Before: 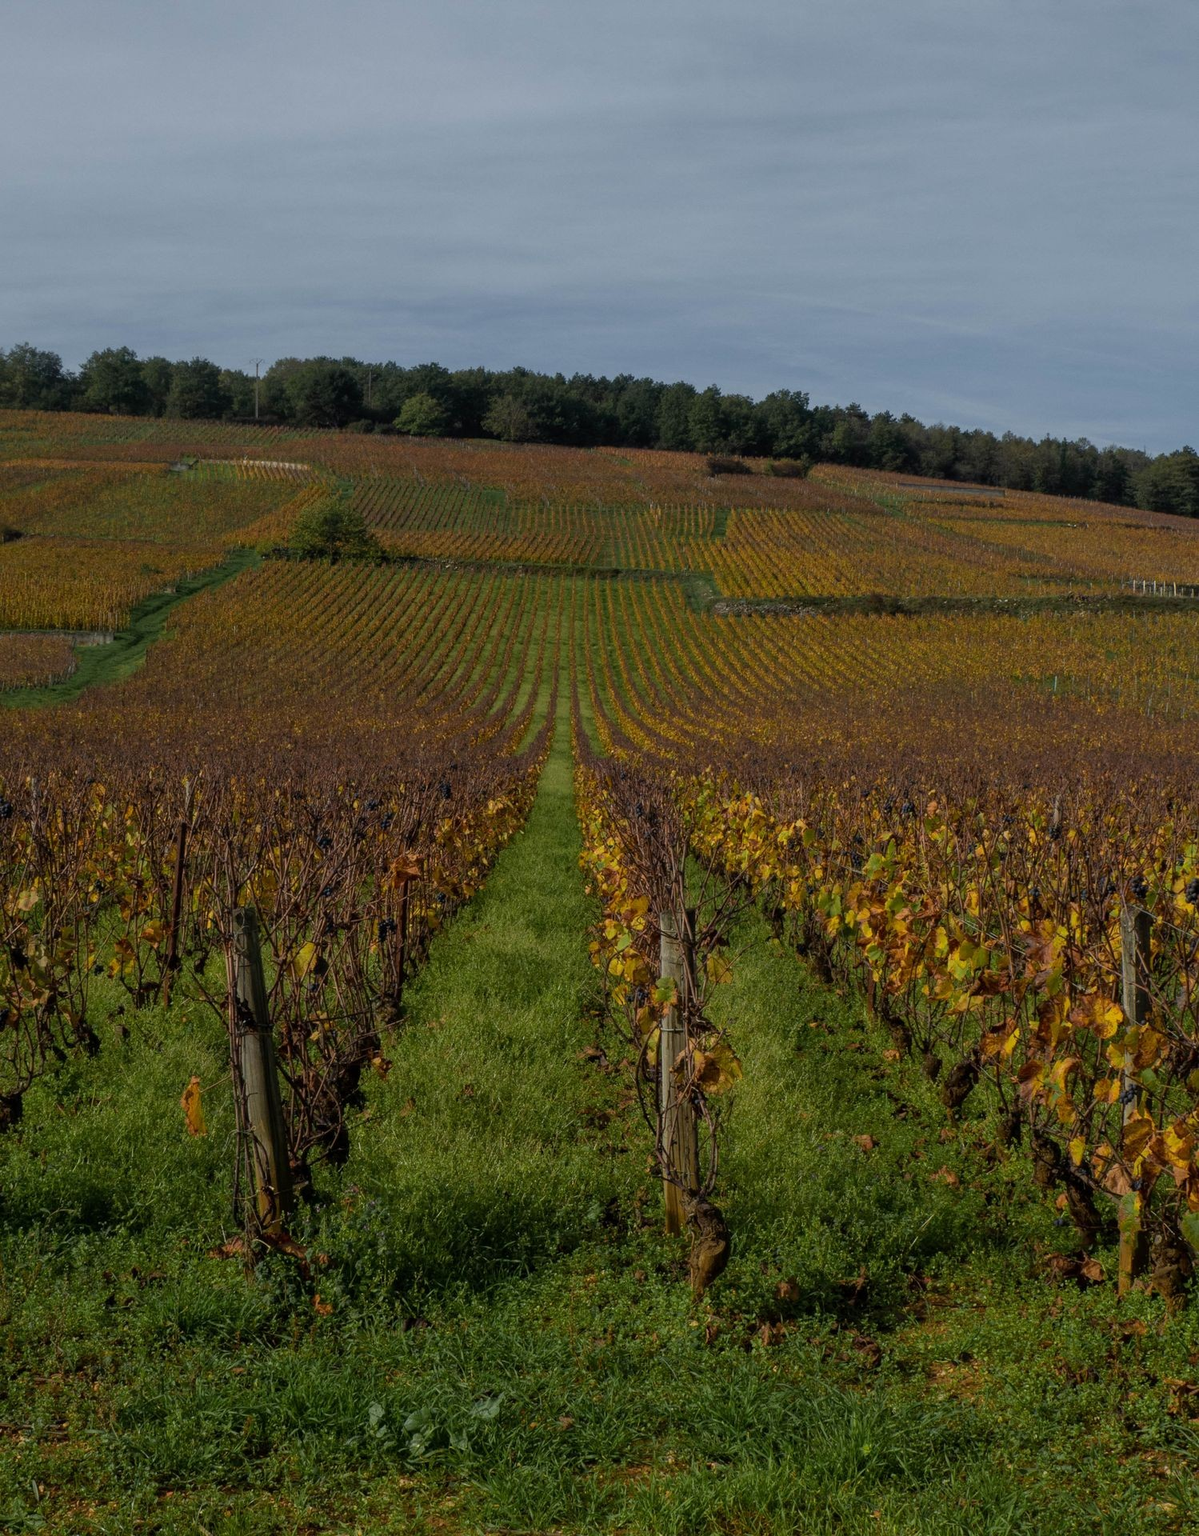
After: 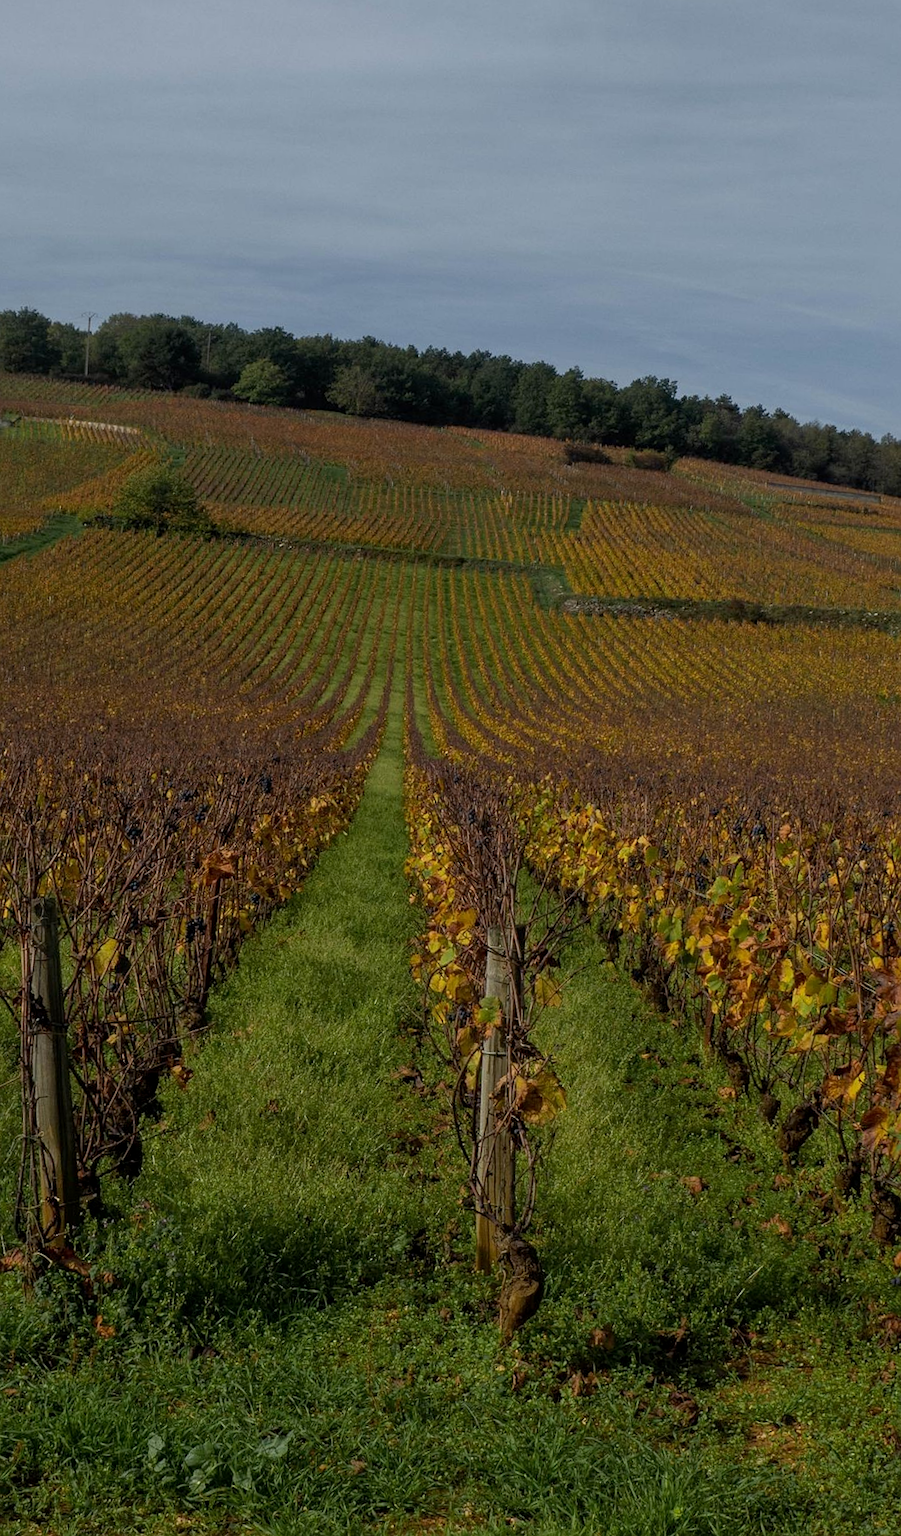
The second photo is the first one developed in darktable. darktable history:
exposure: black level correction 0.001, compensate highlight preservation false
crop and rotate: angle -3.12°, left 14.104%, top 0.034%, right 10.826%, bottom 0.057%
sharpen: radius 1.295, amount 0.29, threshold 0.059
